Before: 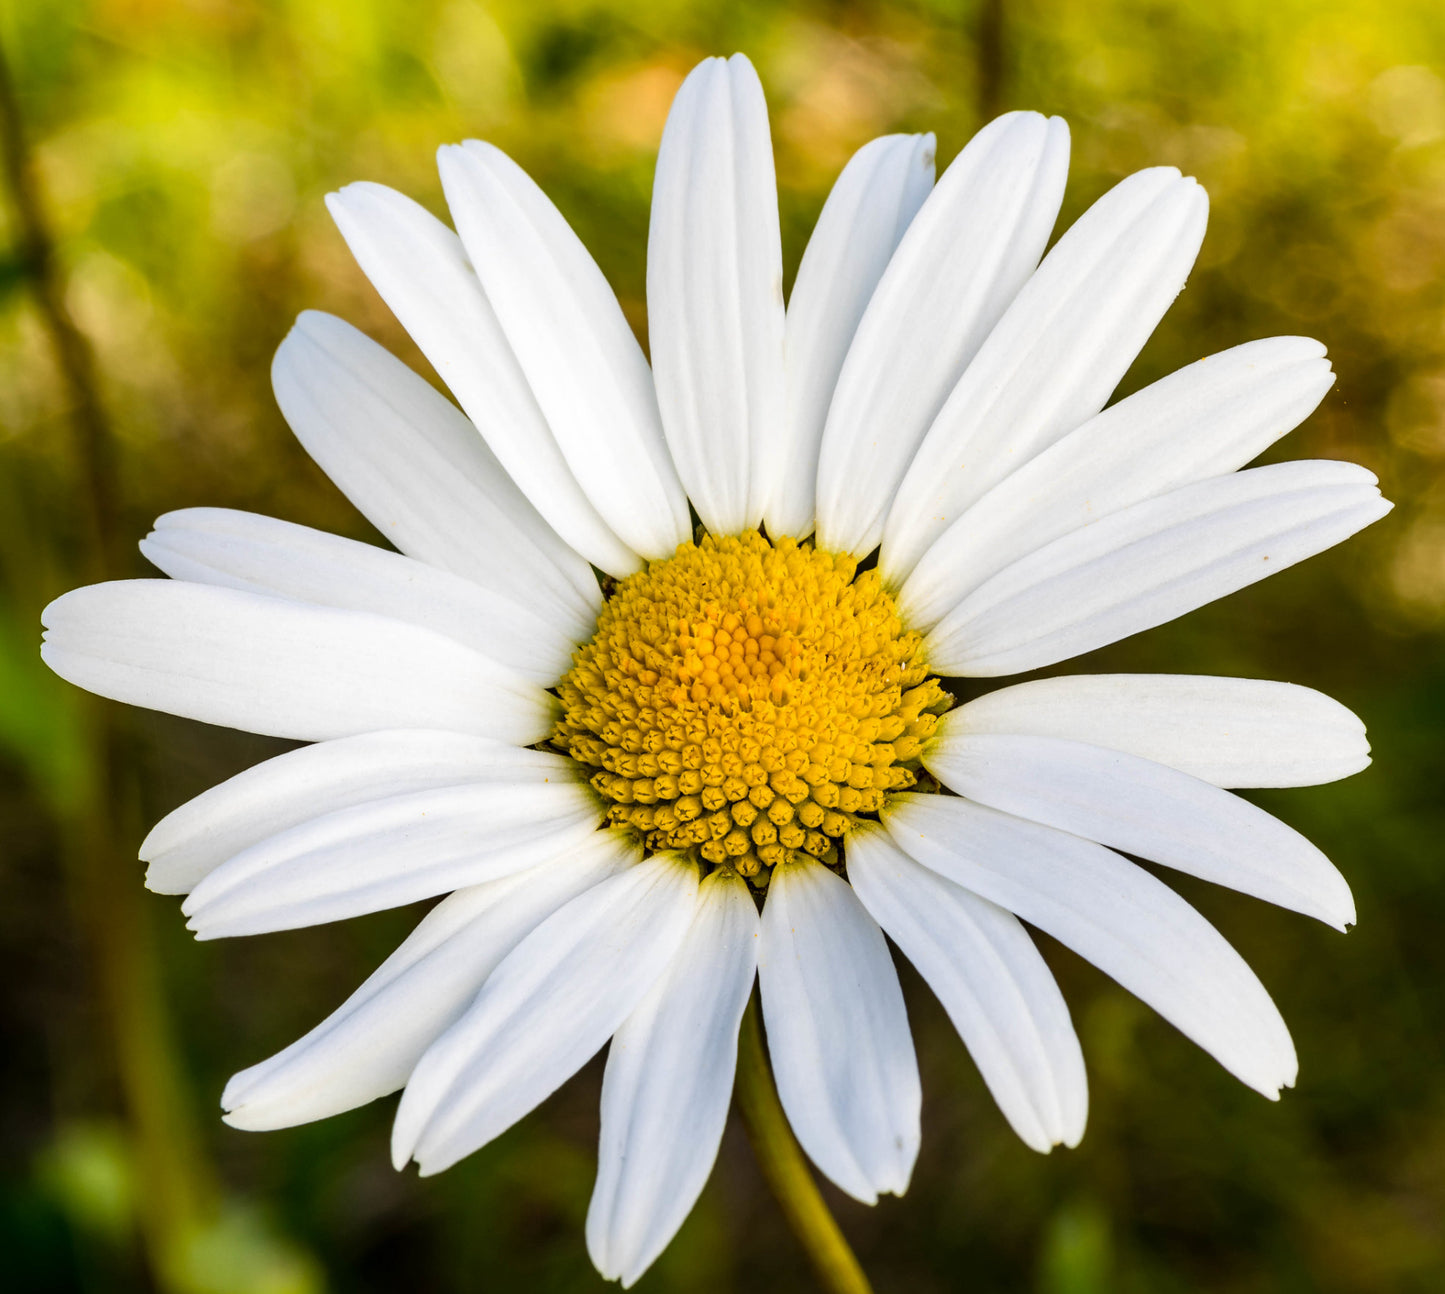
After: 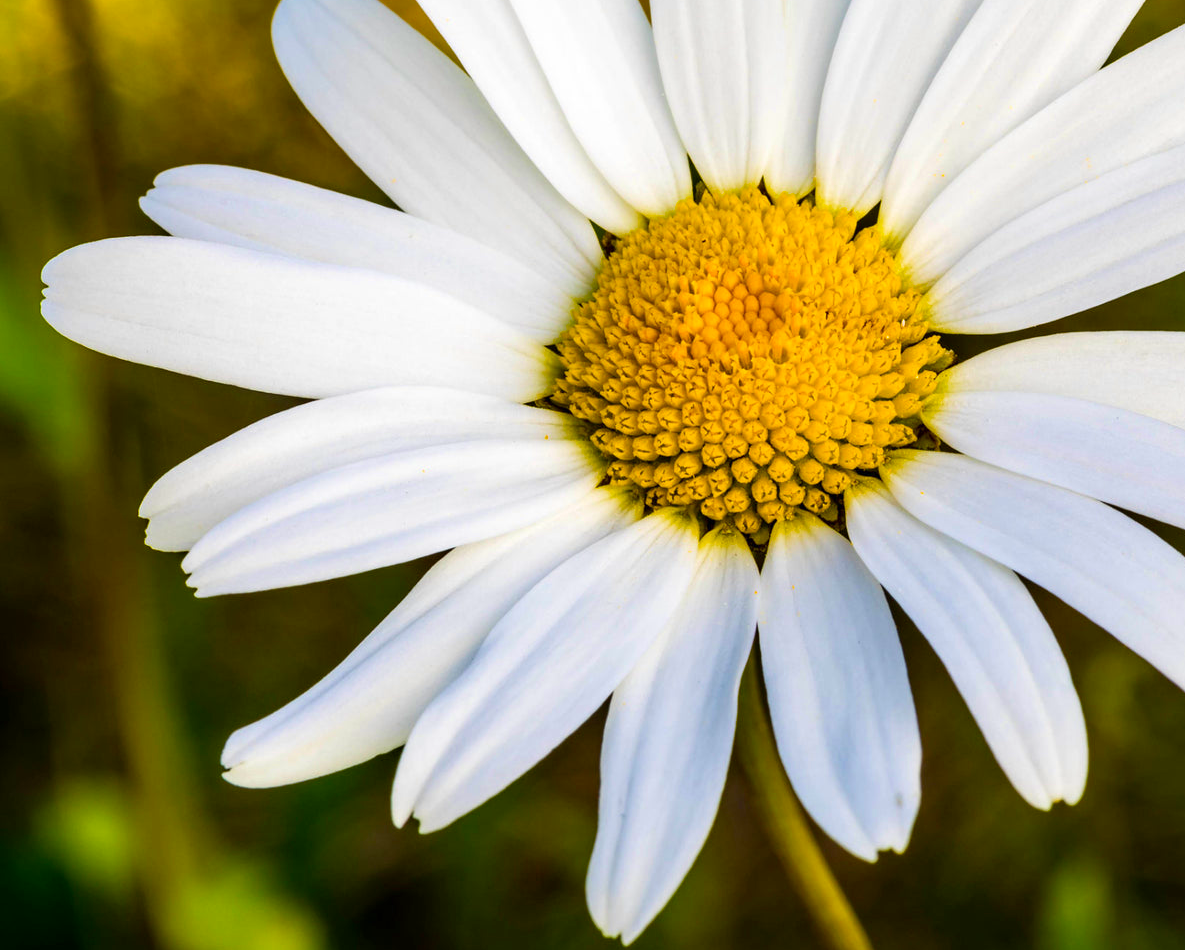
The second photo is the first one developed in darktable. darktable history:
crop: top 26.531%, right 17.959%
velvia: strength 51%, mid-tones bias 0.51
